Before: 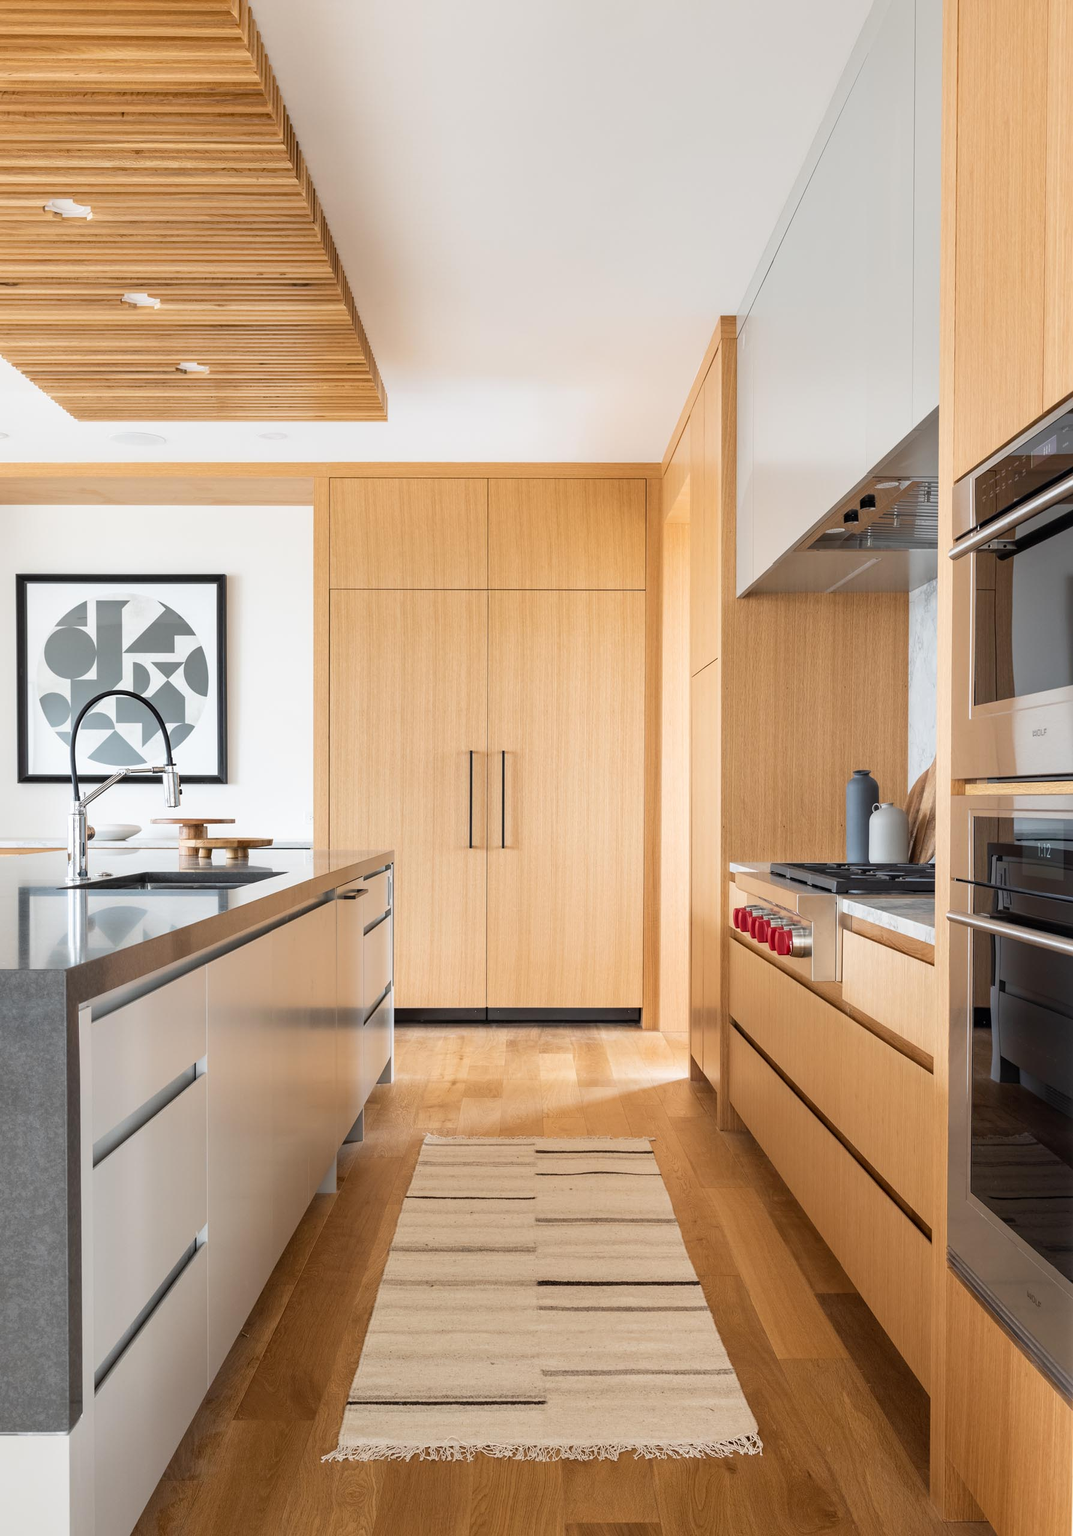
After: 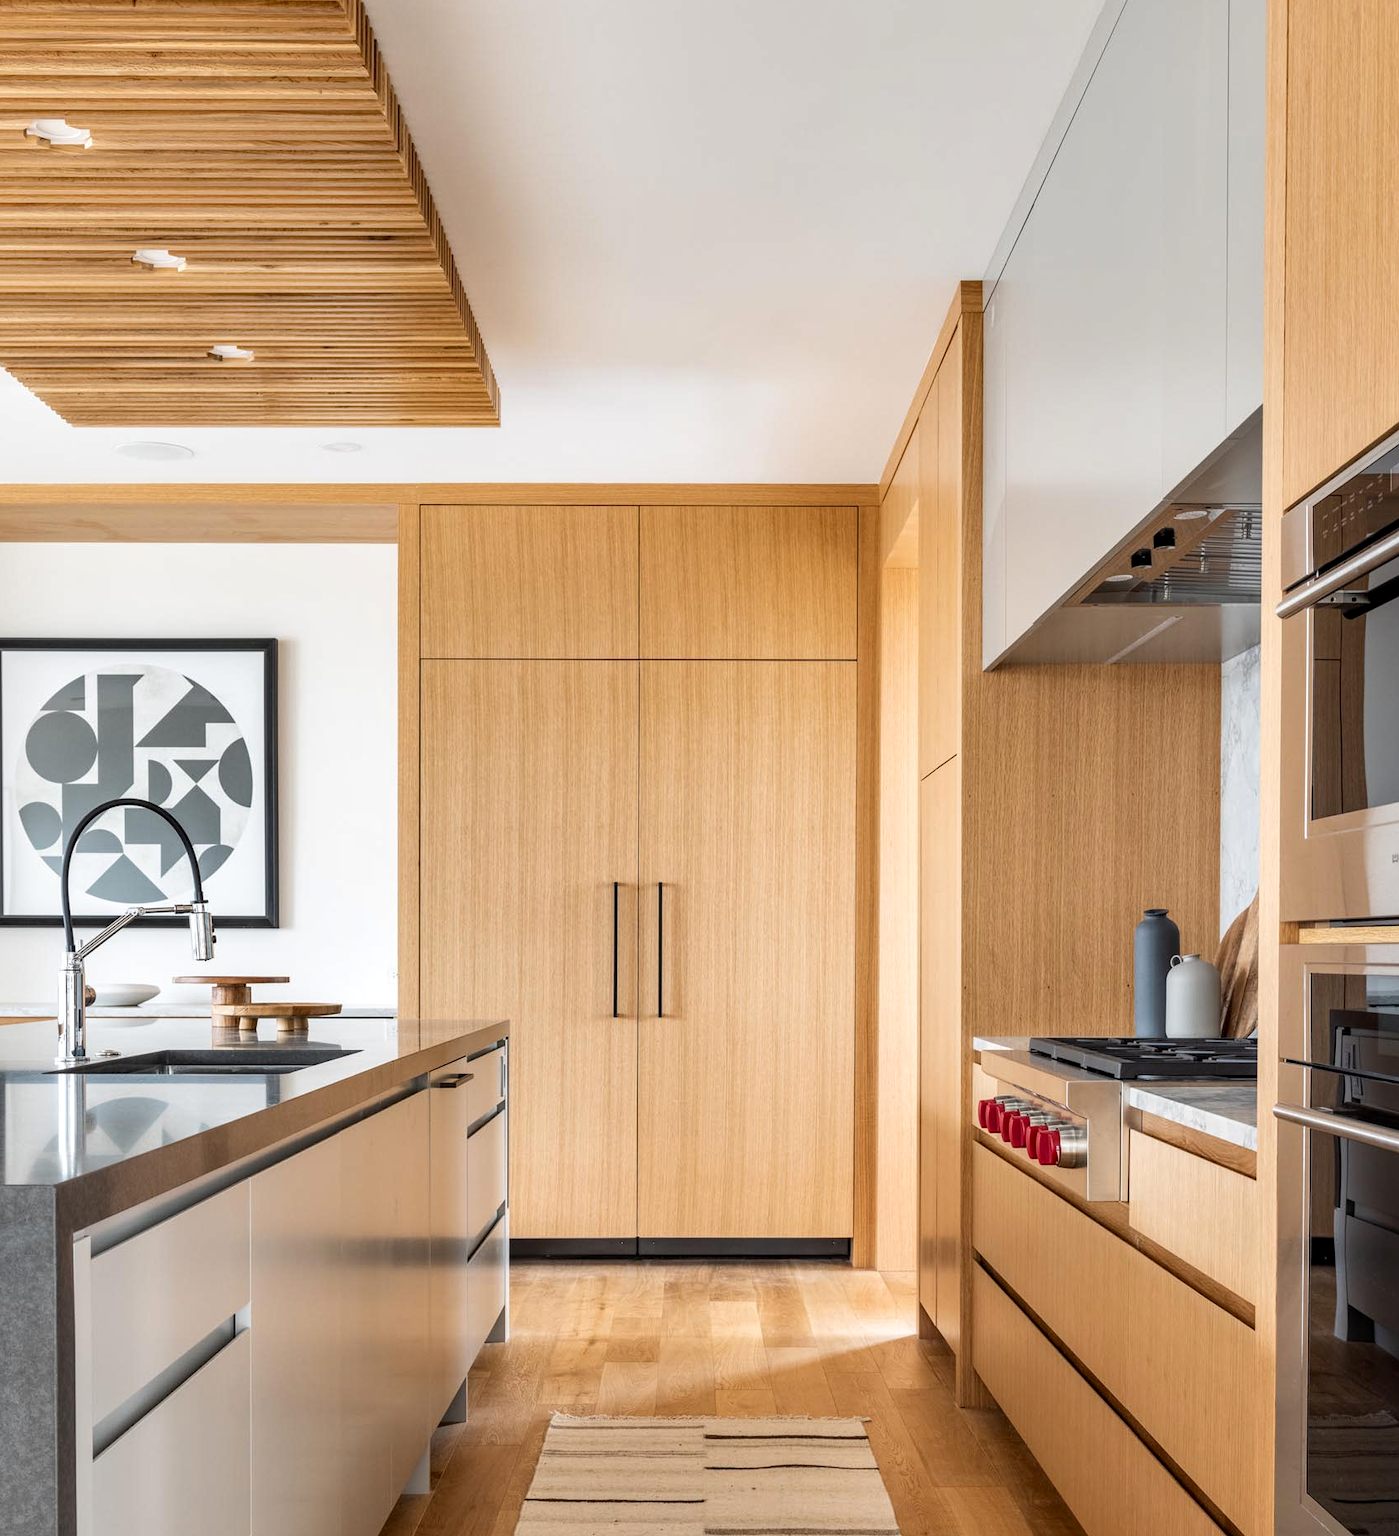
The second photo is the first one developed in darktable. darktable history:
shadows and highlights: shadows 20.99, highlights -36.71, highlights color adjustment 77.83%, soften with gaussian
local contrast: on, module defaults
contrast brightness saturation: contrast 0.083, saturation 0.02
crop: left 2.425%, top 7.367%, right 3.27%, bottom 20.303%
